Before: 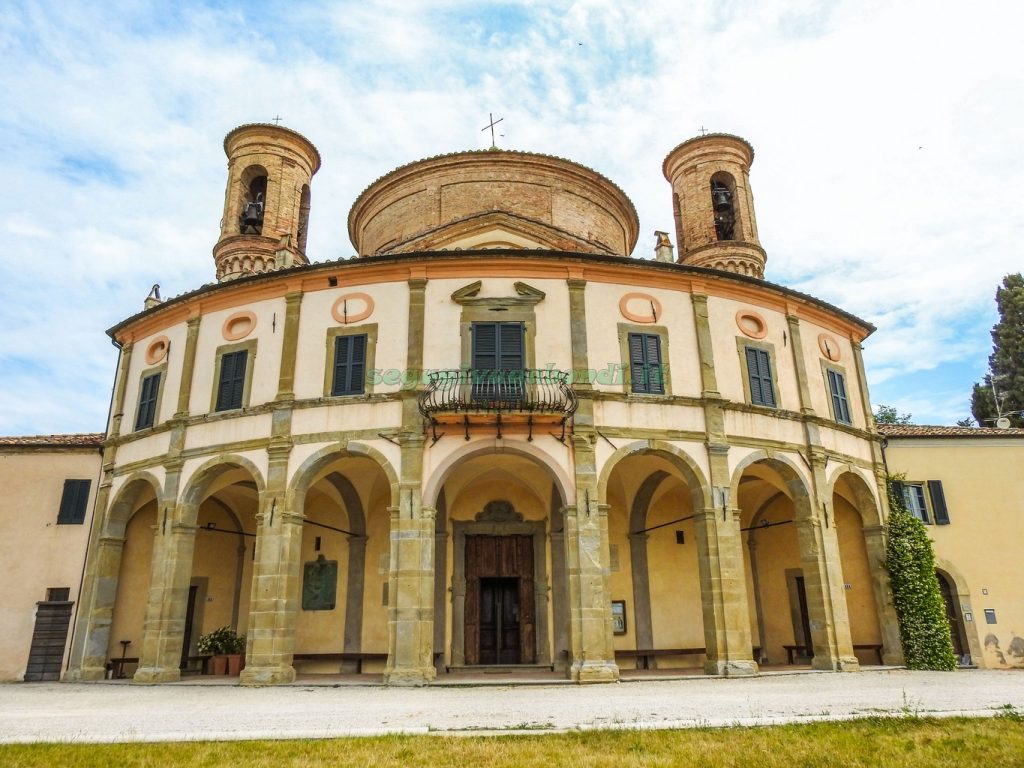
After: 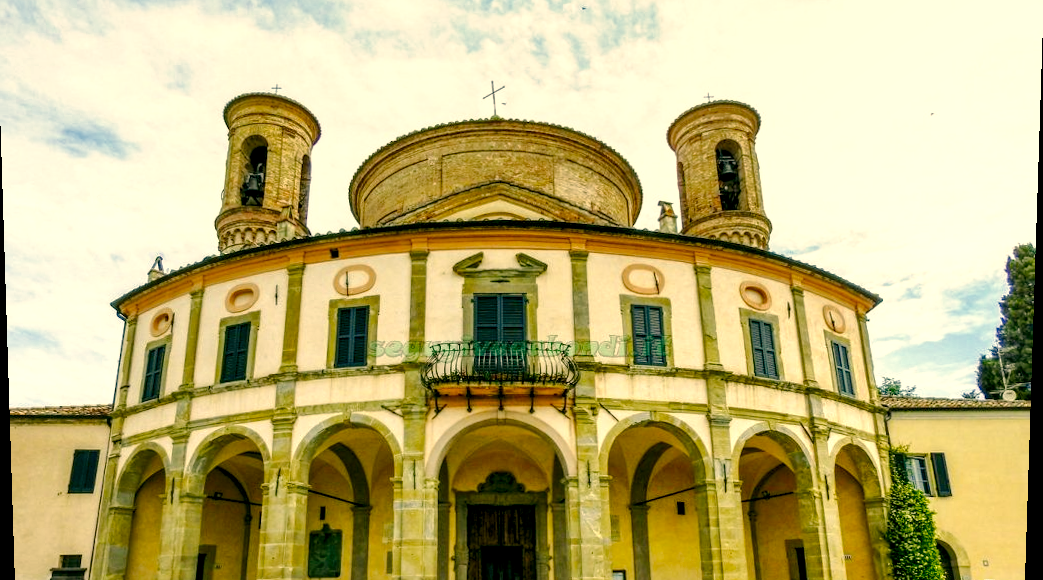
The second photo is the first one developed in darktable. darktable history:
crop: left 0.387%, top 5.469%, bottom 19.809%
shadows and highlights: on, module defaults
color correction: highlights a* 5.3, highlights b* 24.26, shadows a* -15.58, shadows b* 4.02
tone curve: curves: ch0 [(0, 0) (0.003, 0.003) (0.011, 0.005) (0.025, 0.008) (0.044, 0.012) (0.069, 0.02) (0.1, 0.031) (0.136, 0.047) (0.177, 0.088) (0.224, 0.141) (0.277, 0.222) (0.335, 0.32) (0.399, 0.422) (0.468, 0.523) (0.543, 0.623) (0.623, 0.716) (0.709, 0.796) (0.801, 0.878) (0.898, 0.957) (1, 1)], preserve colors none
local contrast: highlights 123%, shadows 126%, detail 140%, midtone range 0.254
white balance: red 0.967, blue 1.049
rotate and perspective: lens shift (vertical) 0.048, lens shift (horizontal) -0.024, automatic cropping off
